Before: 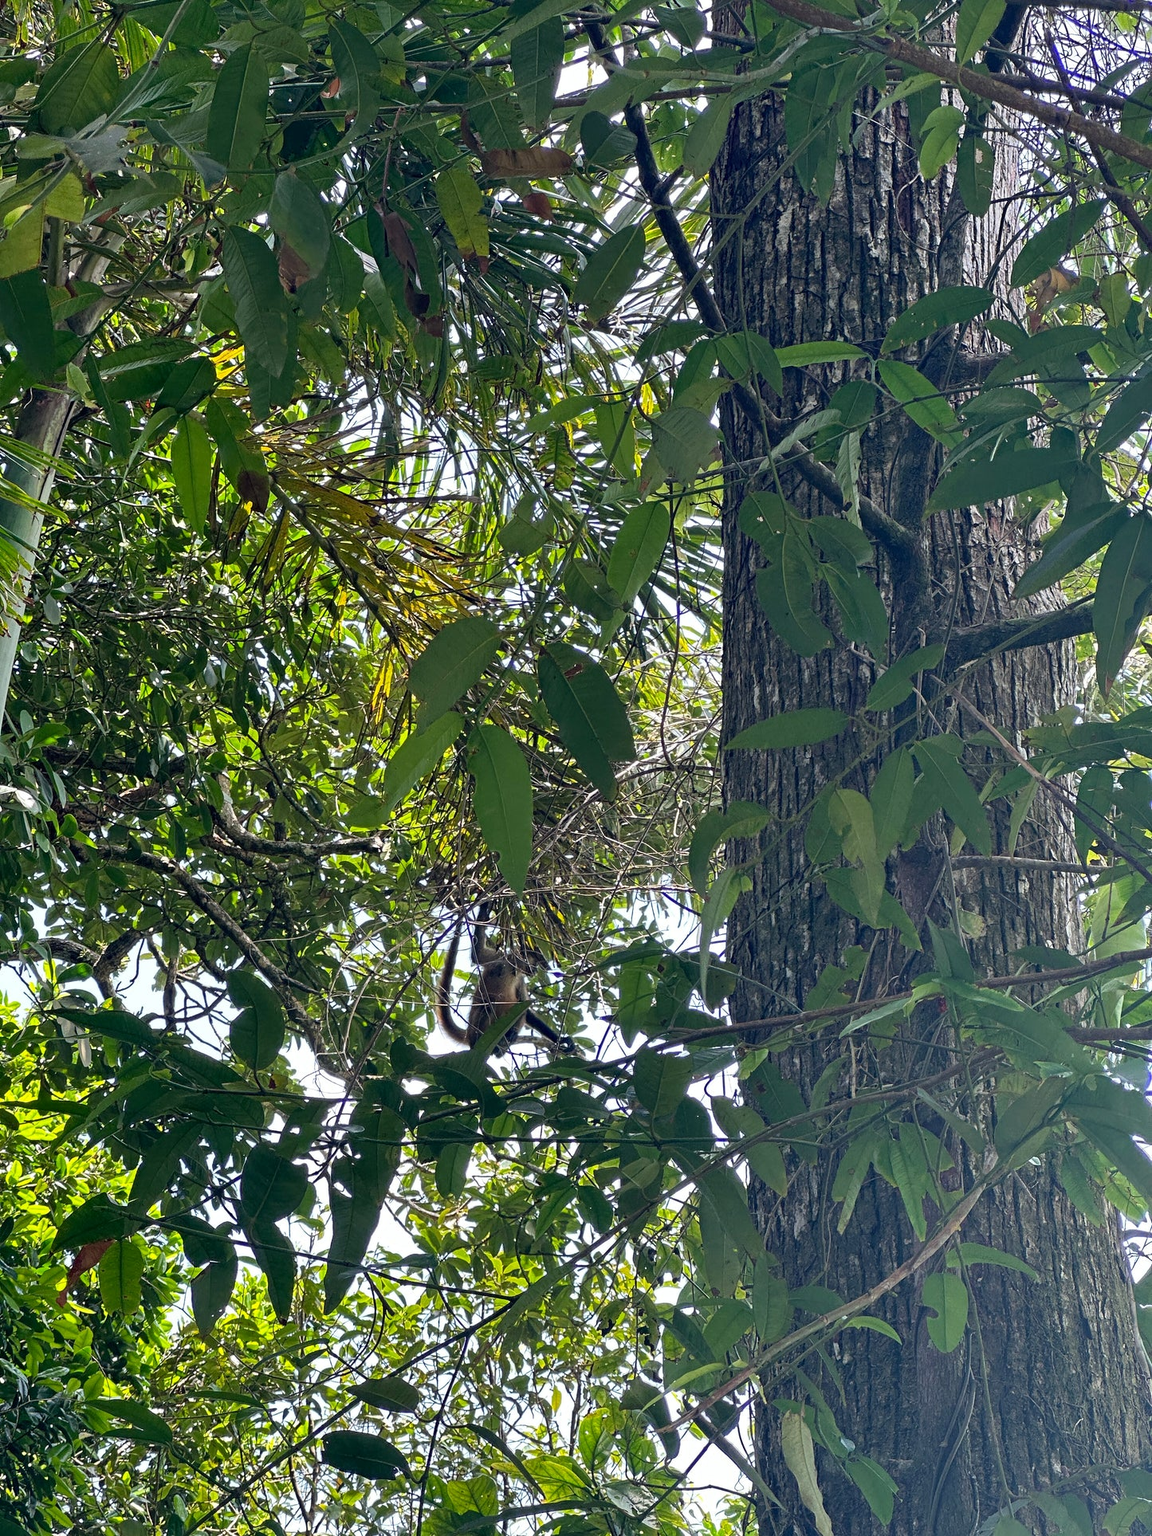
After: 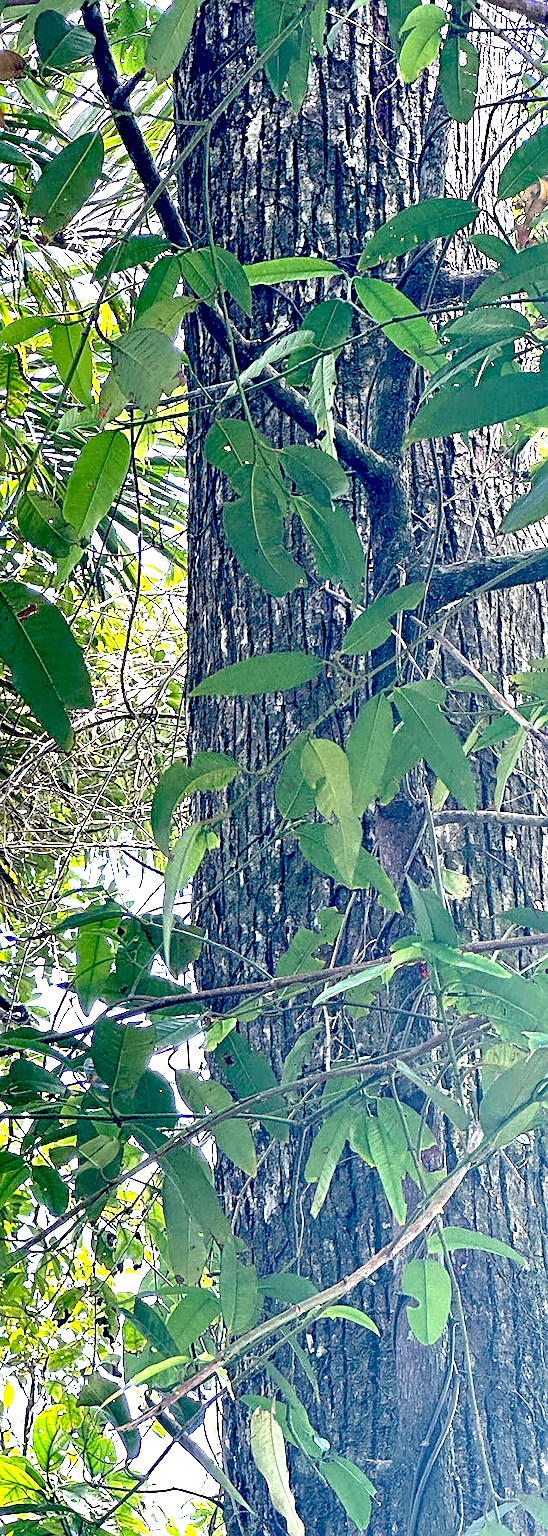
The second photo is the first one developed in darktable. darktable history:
crop: left 47.628%, top 6.643%, right 7.874%
sharpen: on, module defaults
exposure: black level correction 0.016, exposure 1.774 EV, compensate highlight preservation false
